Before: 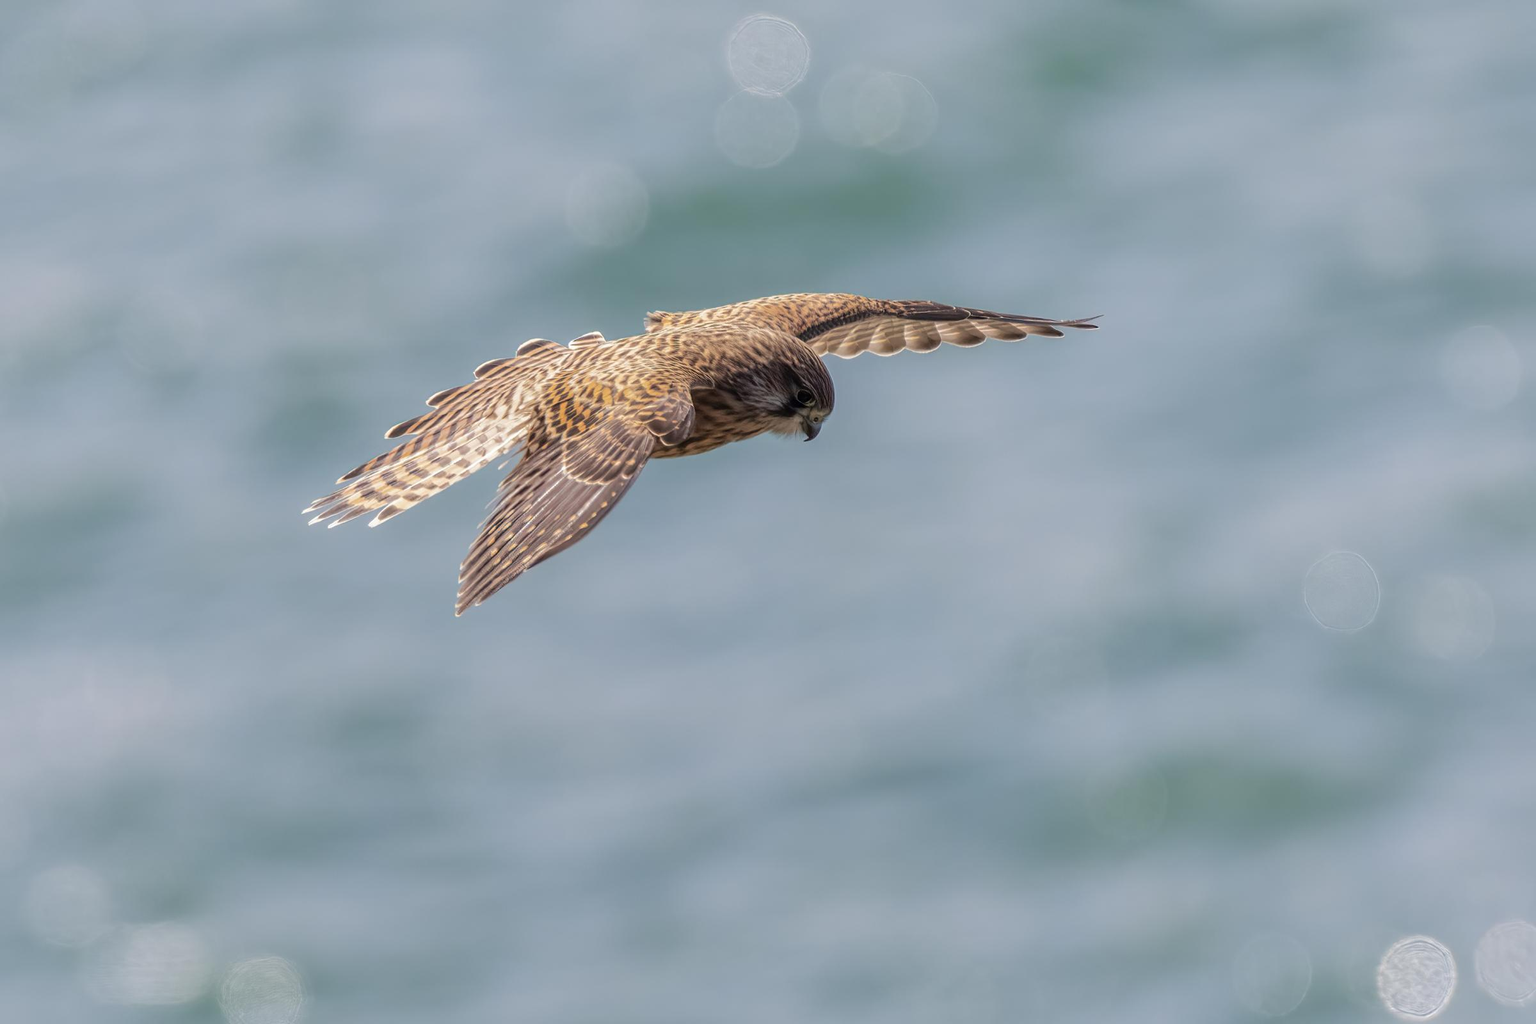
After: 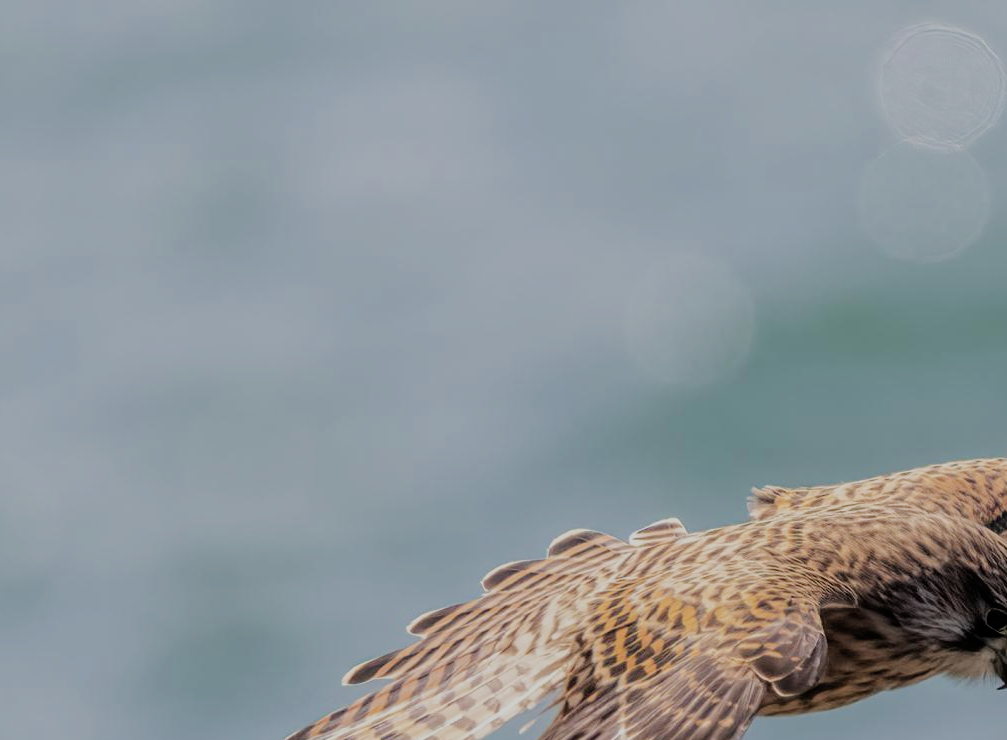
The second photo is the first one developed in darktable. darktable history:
rotate and perspective: automatic cropping off
filmic rgb: black relative exposure -7.15 EV, white relative exposure 5.36 EV, hardness 3.02
crop and rotate: left 10.817%, top 0.062%, right 47.194%, bottom 53.626%
